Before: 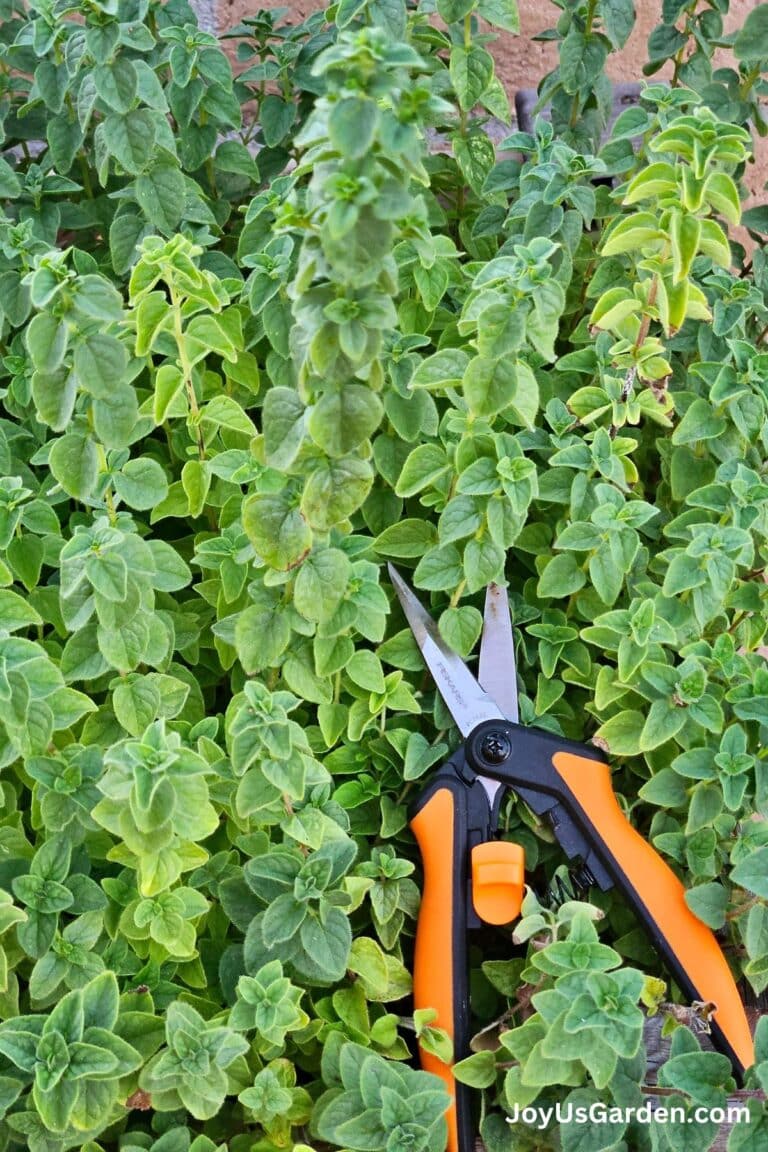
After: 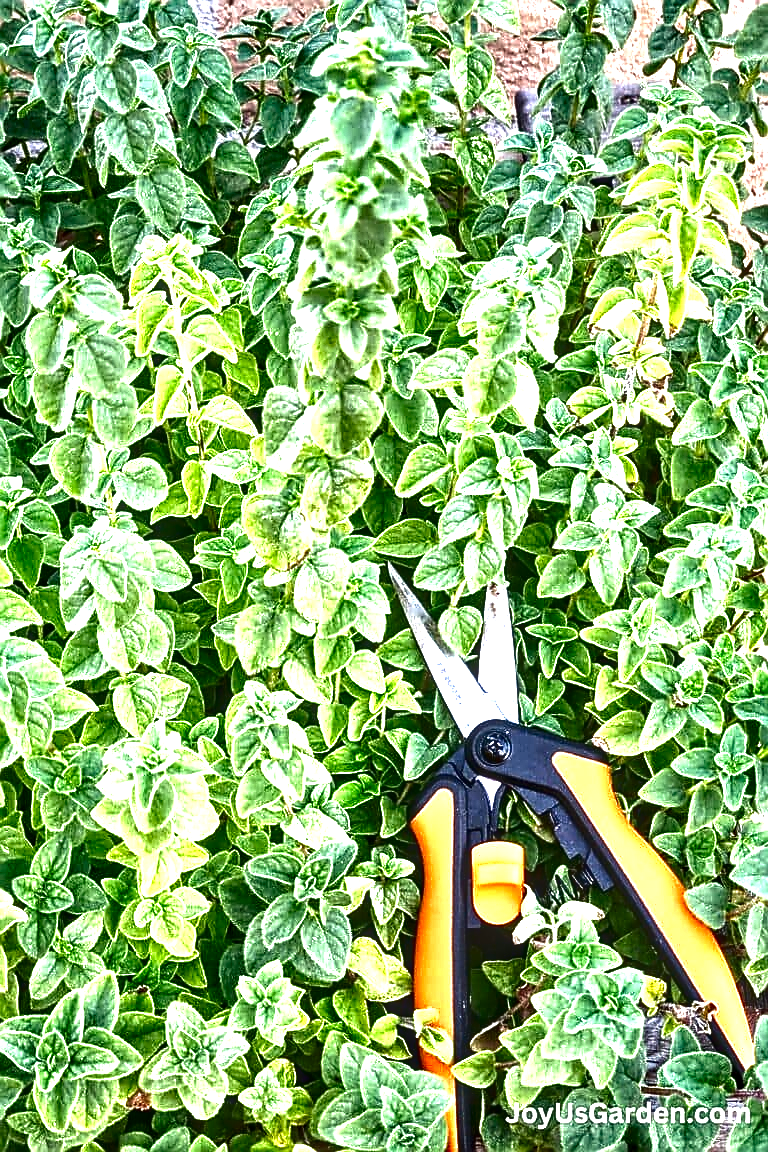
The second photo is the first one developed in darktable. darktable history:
exposure: black level correction 0, exposure 1.388 EV, compensate exposure bias true, compensate highlight preservation false
sharpen: radius 1.4, amount 1.25, threshold 0.7
contrast brightness saturation: brightness -0.52
local contrast: detail 150%
